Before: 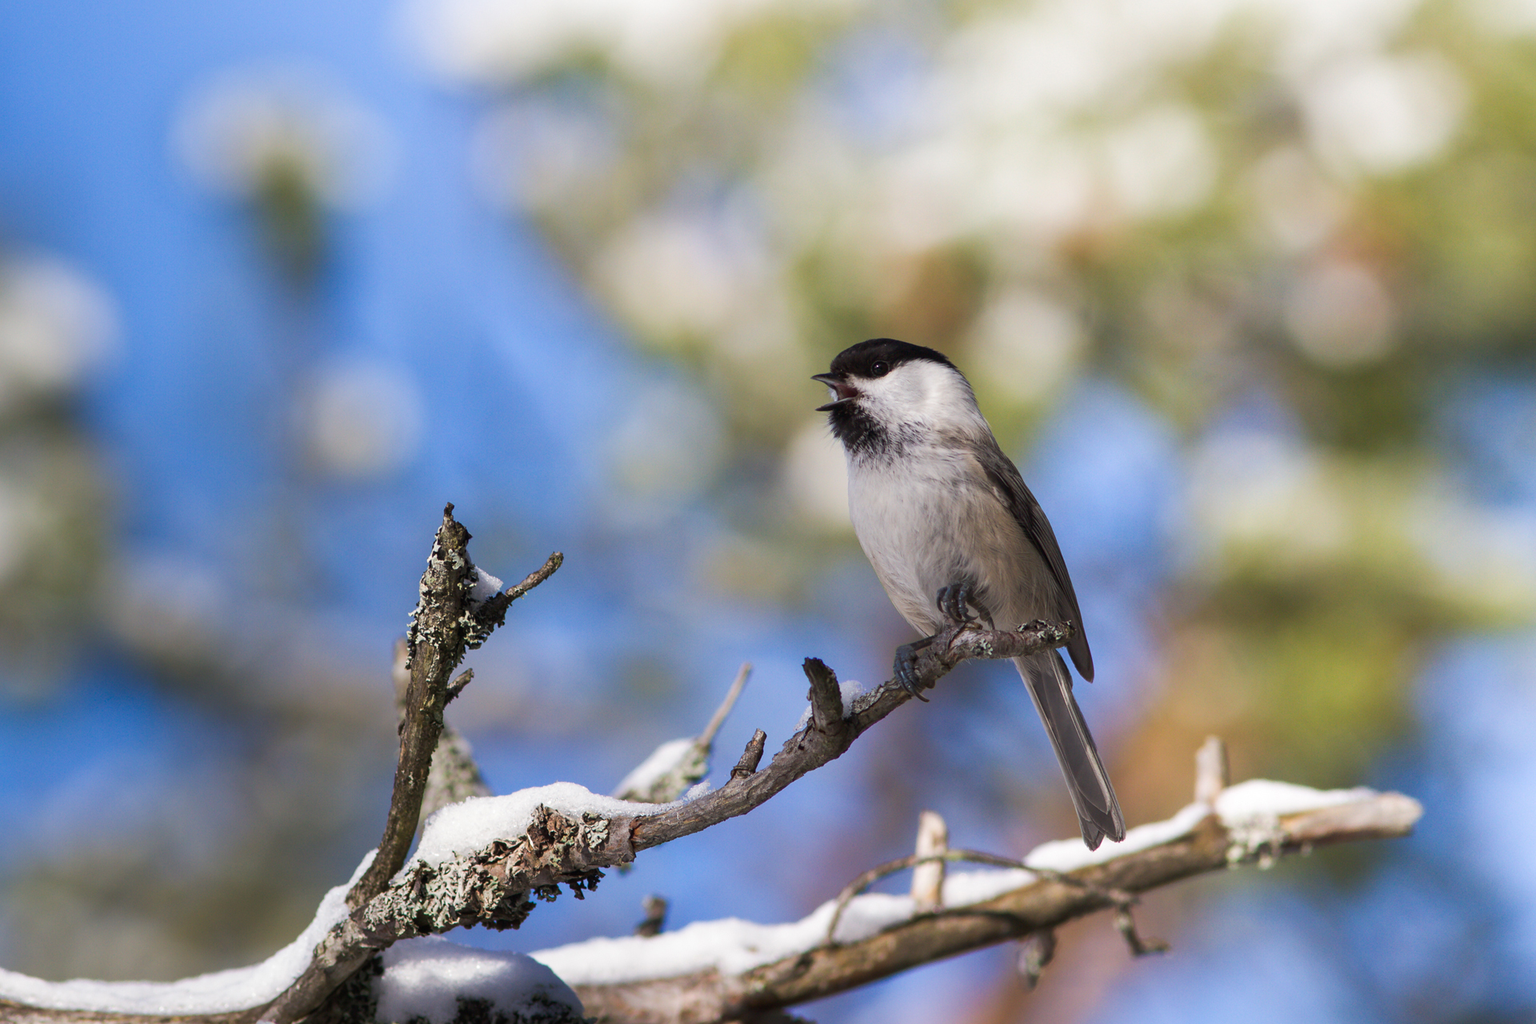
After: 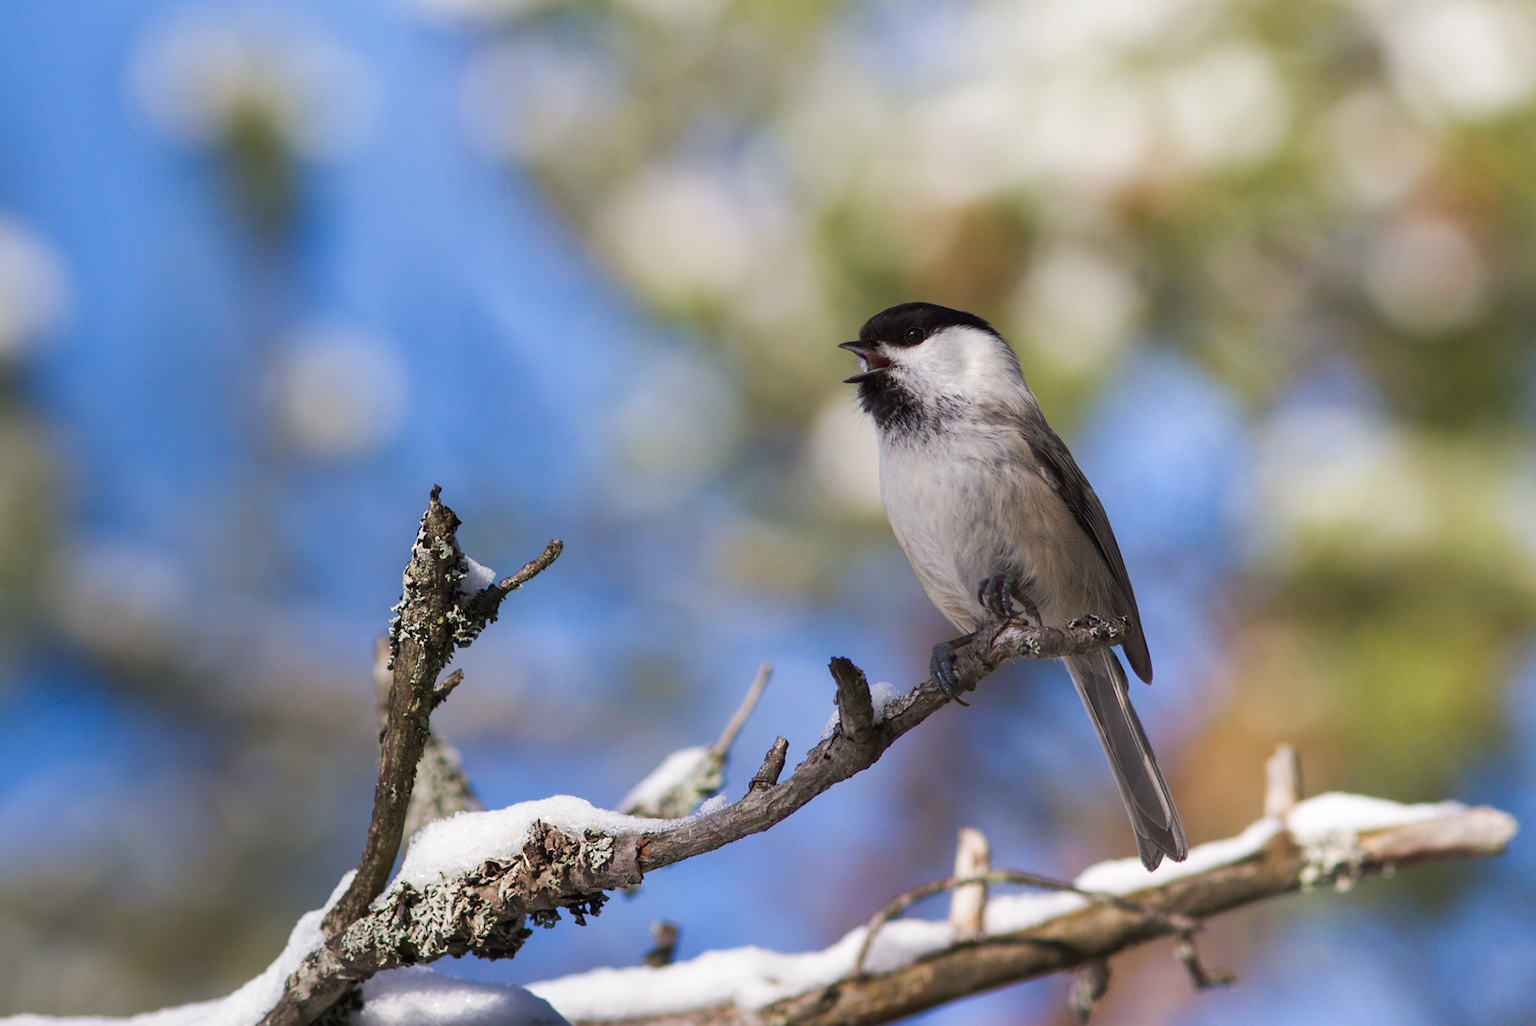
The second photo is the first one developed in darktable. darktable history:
shadows and highlights: radius 337.01, shadows 28.86, soften with gaussian
crop: left 3.74%, top 6.49%, right 6.246%, bottom 3.227%
